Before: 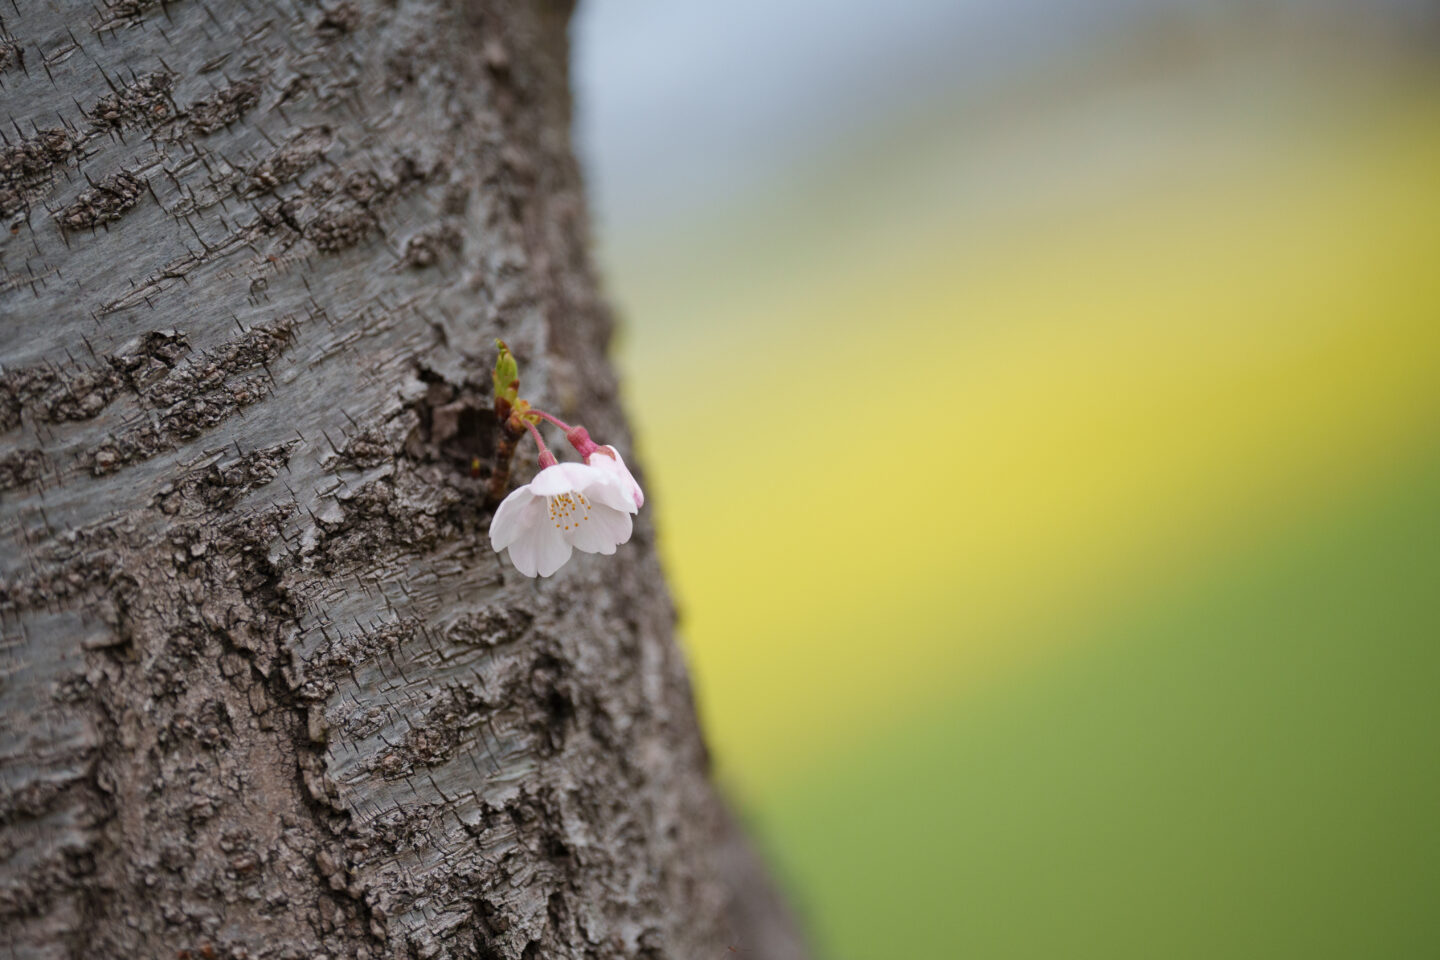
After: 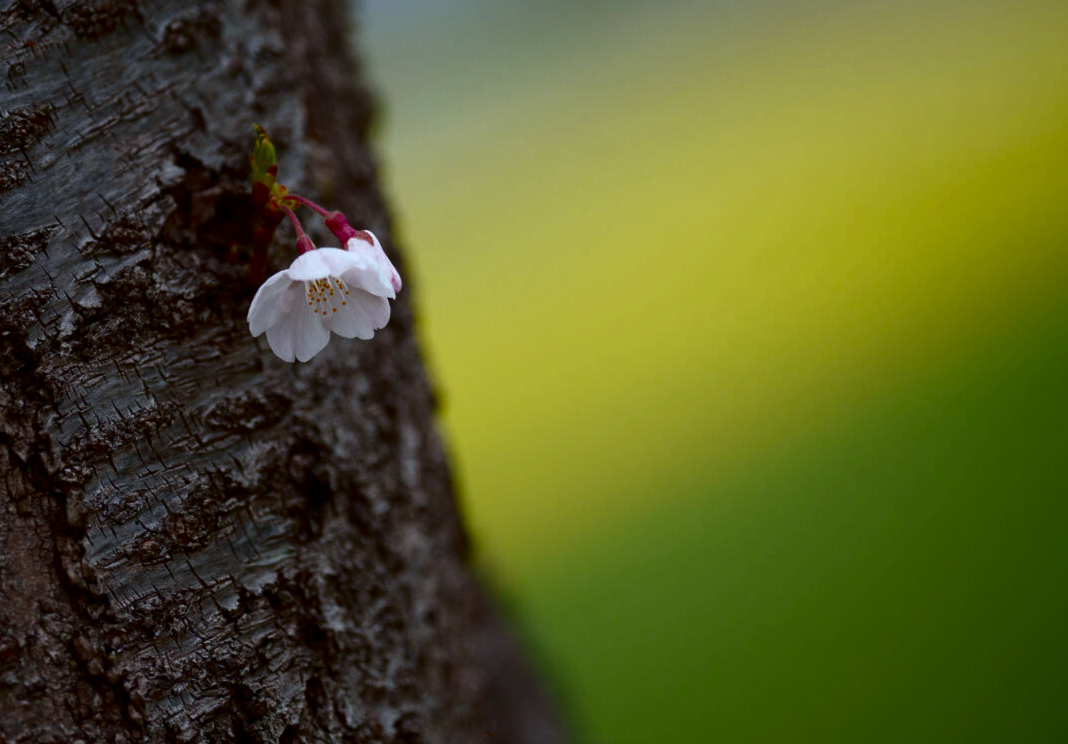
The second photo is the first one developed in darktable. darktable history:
crop: left 16.828%, top 22.404%, right 8.958%
contrast brightness saturation: contrast 0.088, brightness -0.581, saturation 0.174
tone equalizer: on, module defaults
color correction: highlights a* -4.19, highlights b* -10.73
